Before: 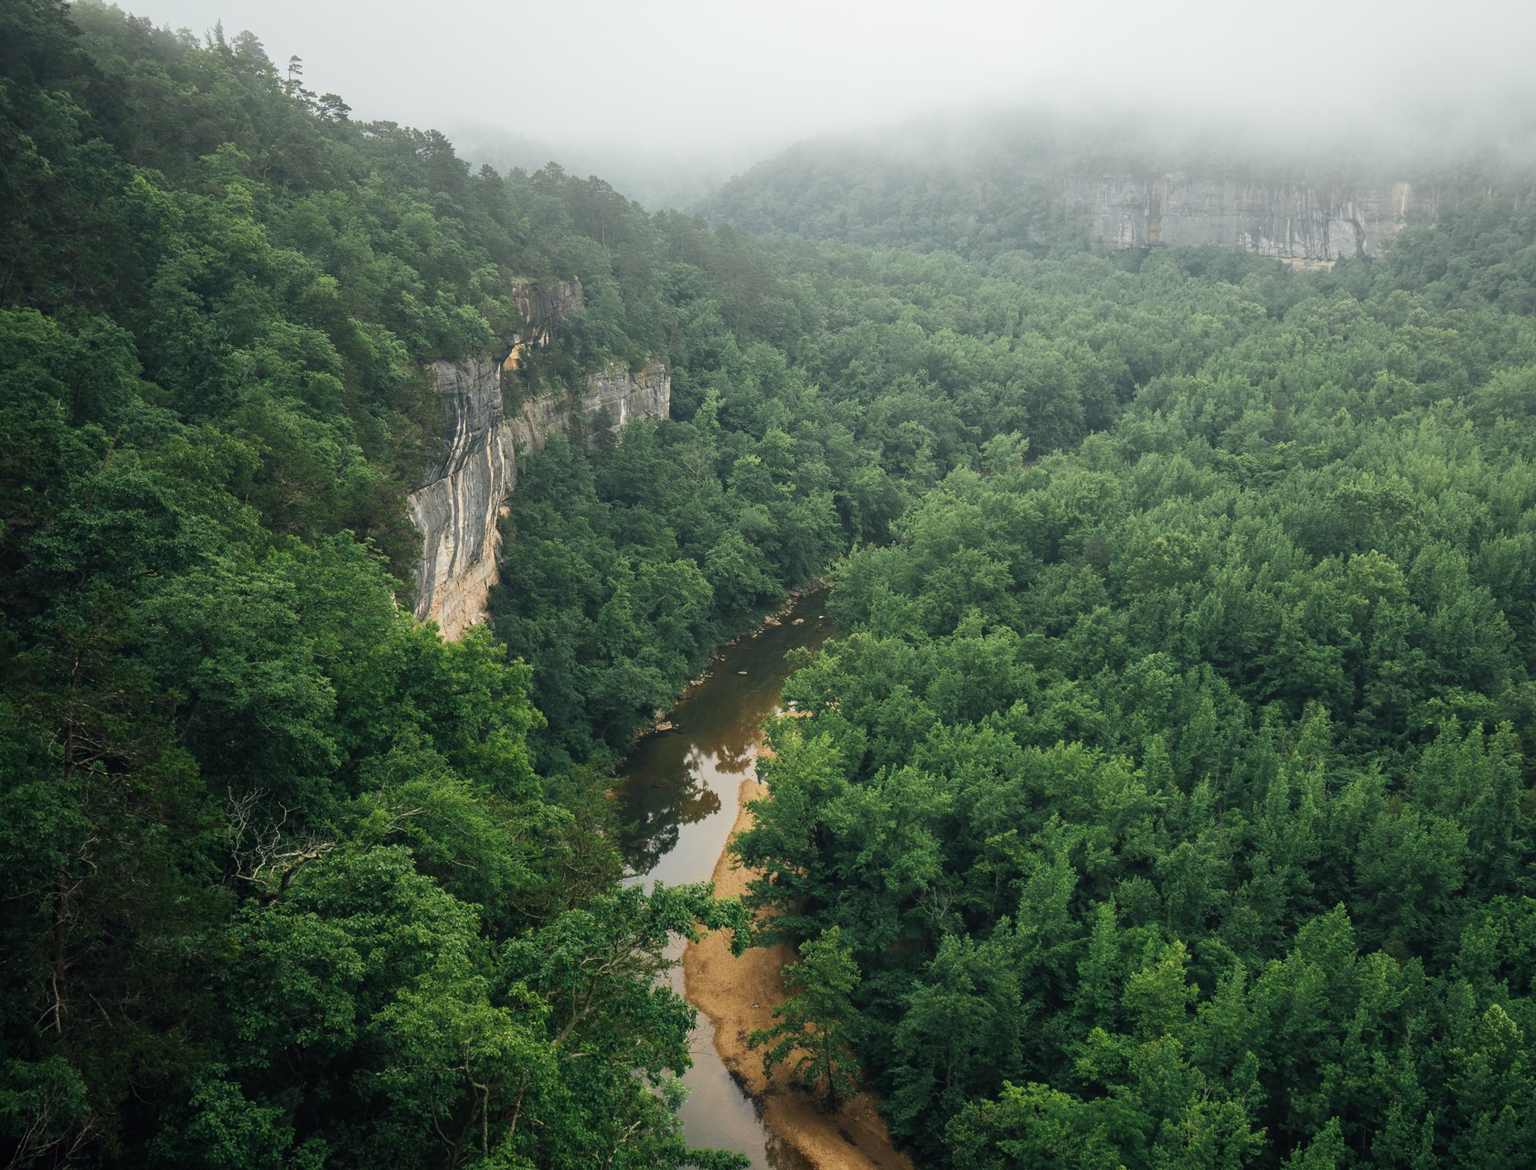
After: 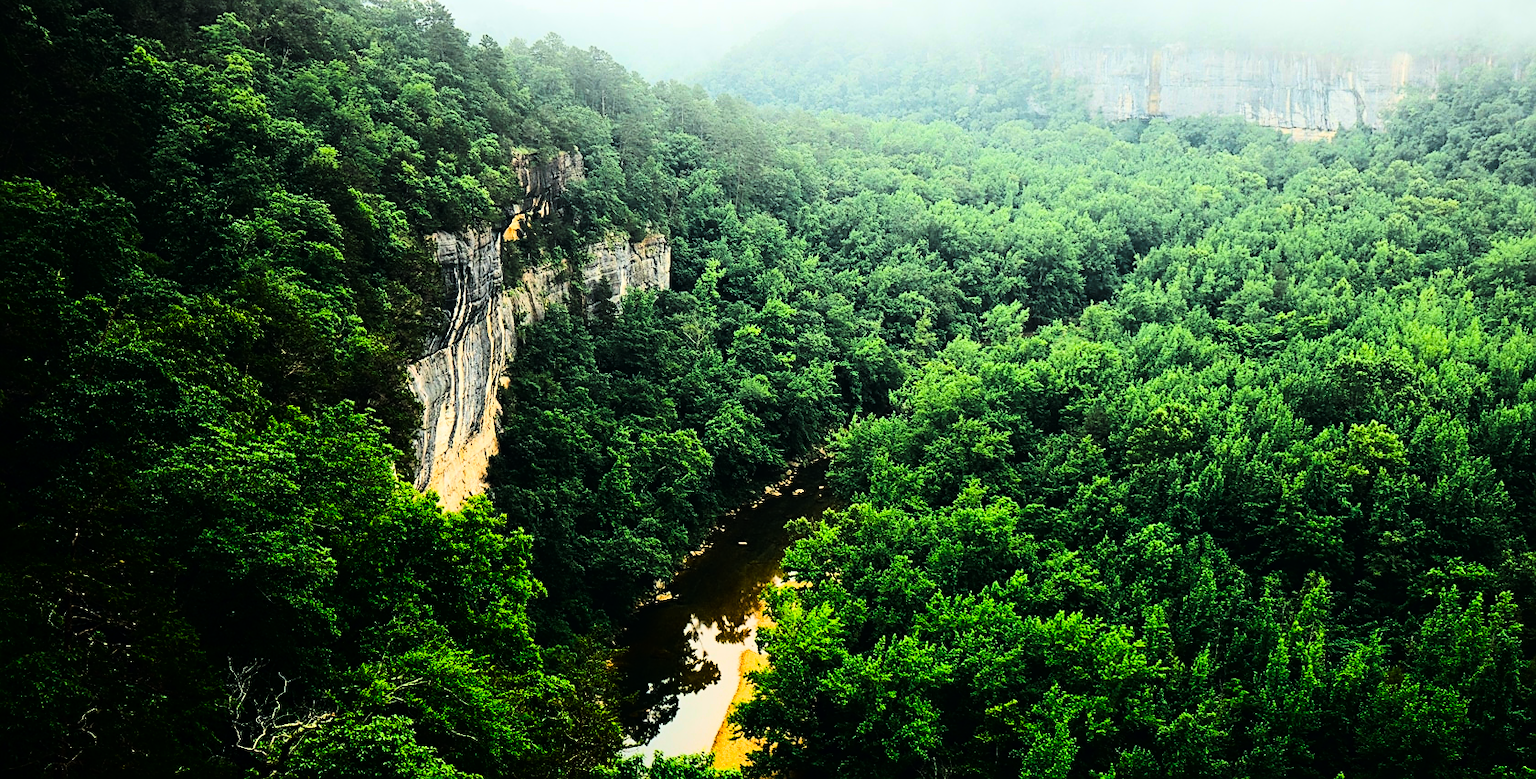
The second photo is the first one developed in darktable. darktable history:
crop: top 11.166%, bottom 22.168%
tone curve: curves: ch0 [(0, 0) (0.16, 0.055) (0.506, 0.762) (1, 1.024)], color space Lab, linked channels, preserve colors none
tone equalizer: on, module defaults
contrast brightness saturation: contrast 0.19, brightness -0.11, saturation 0.21
sharpen: on, module defaults
color balance rgb: linear chroma grading › global chroma 15%, perceptual saturation grading › global saturation 30%
